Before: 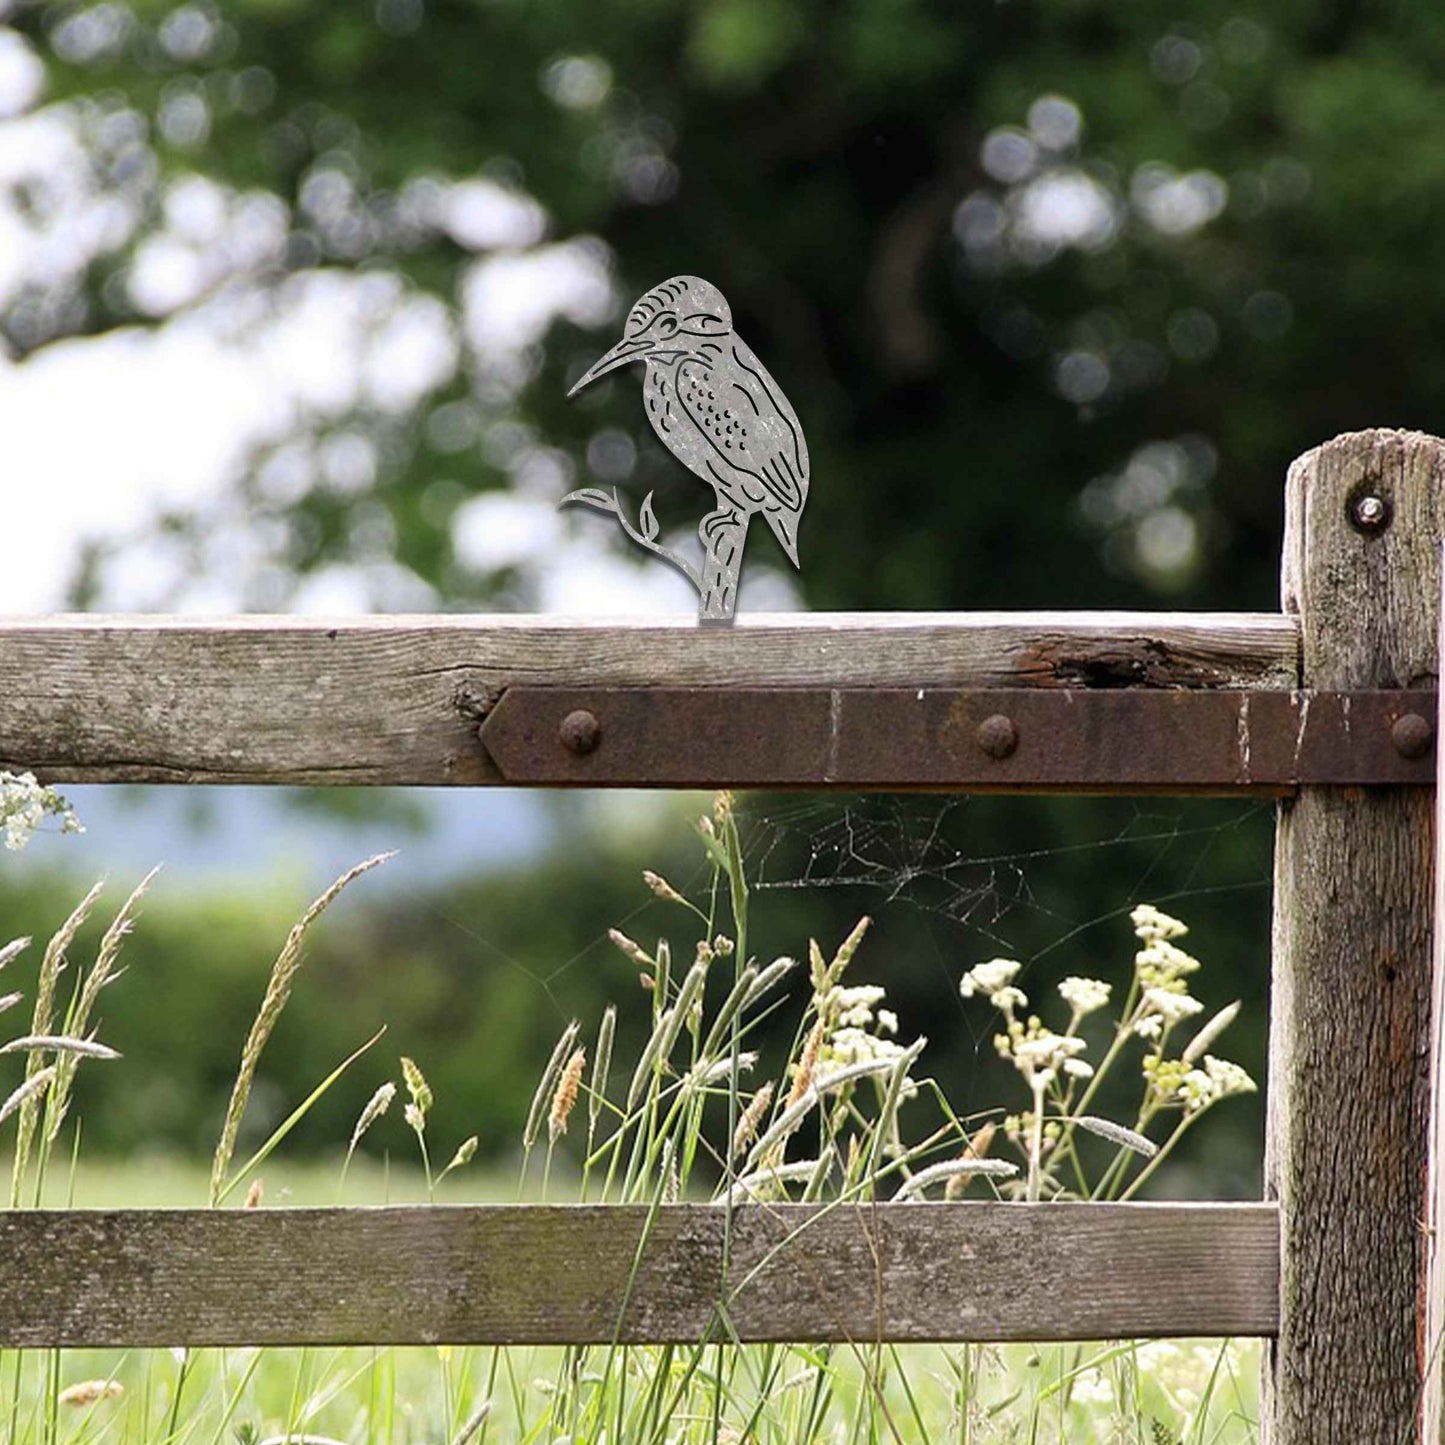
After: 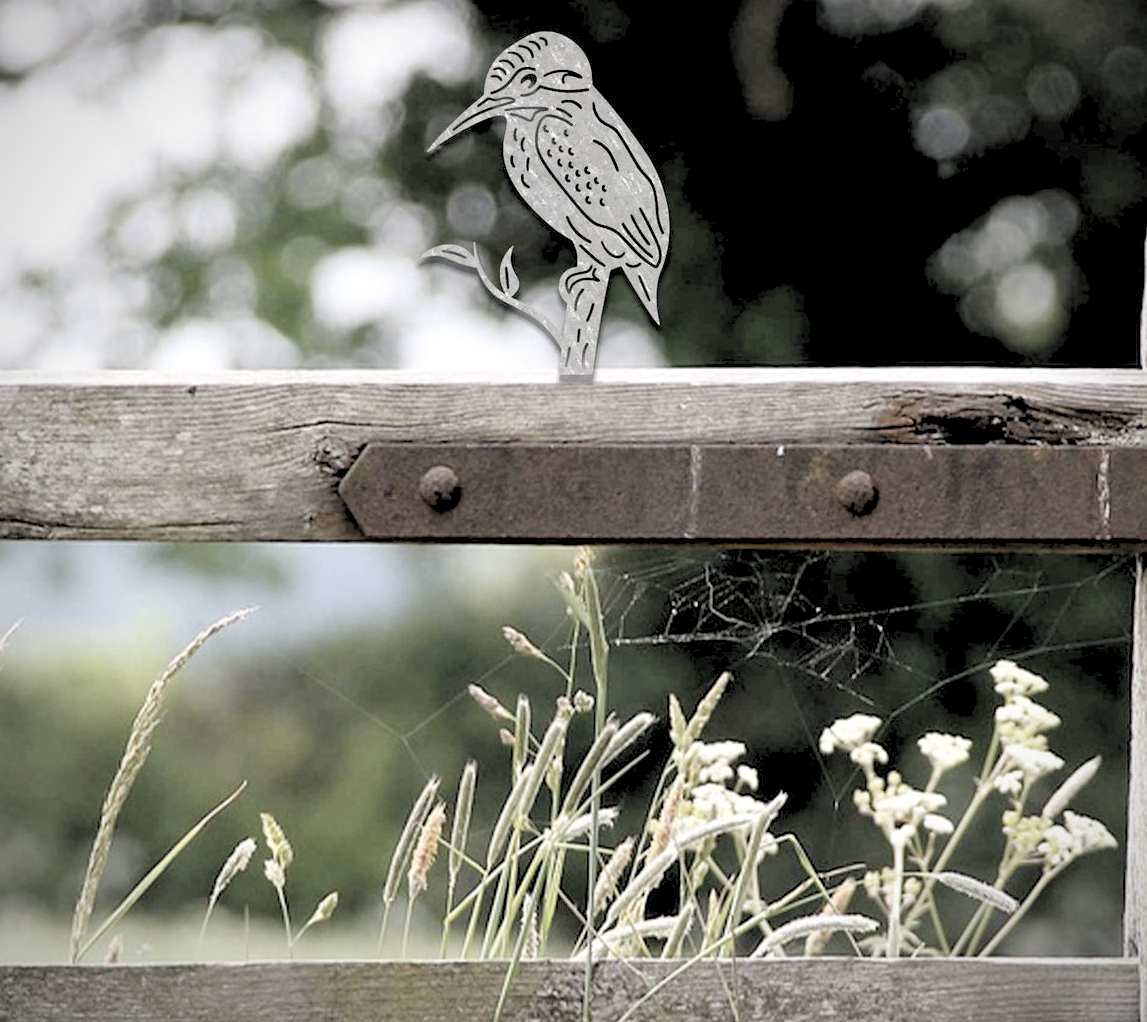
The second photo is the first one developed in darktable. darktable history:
levels: levels [0.093, 0.434, 0.988]
vignetting: fall-off radius 60.92%
color correction: saturation 0.3
color balance rgb: linear chroma grading › global chroma 15%, perceptual saturation grading › global saturation 30%
crop: left 9.712%, top 16.928%, right 10.845%, bottom 12.332%
